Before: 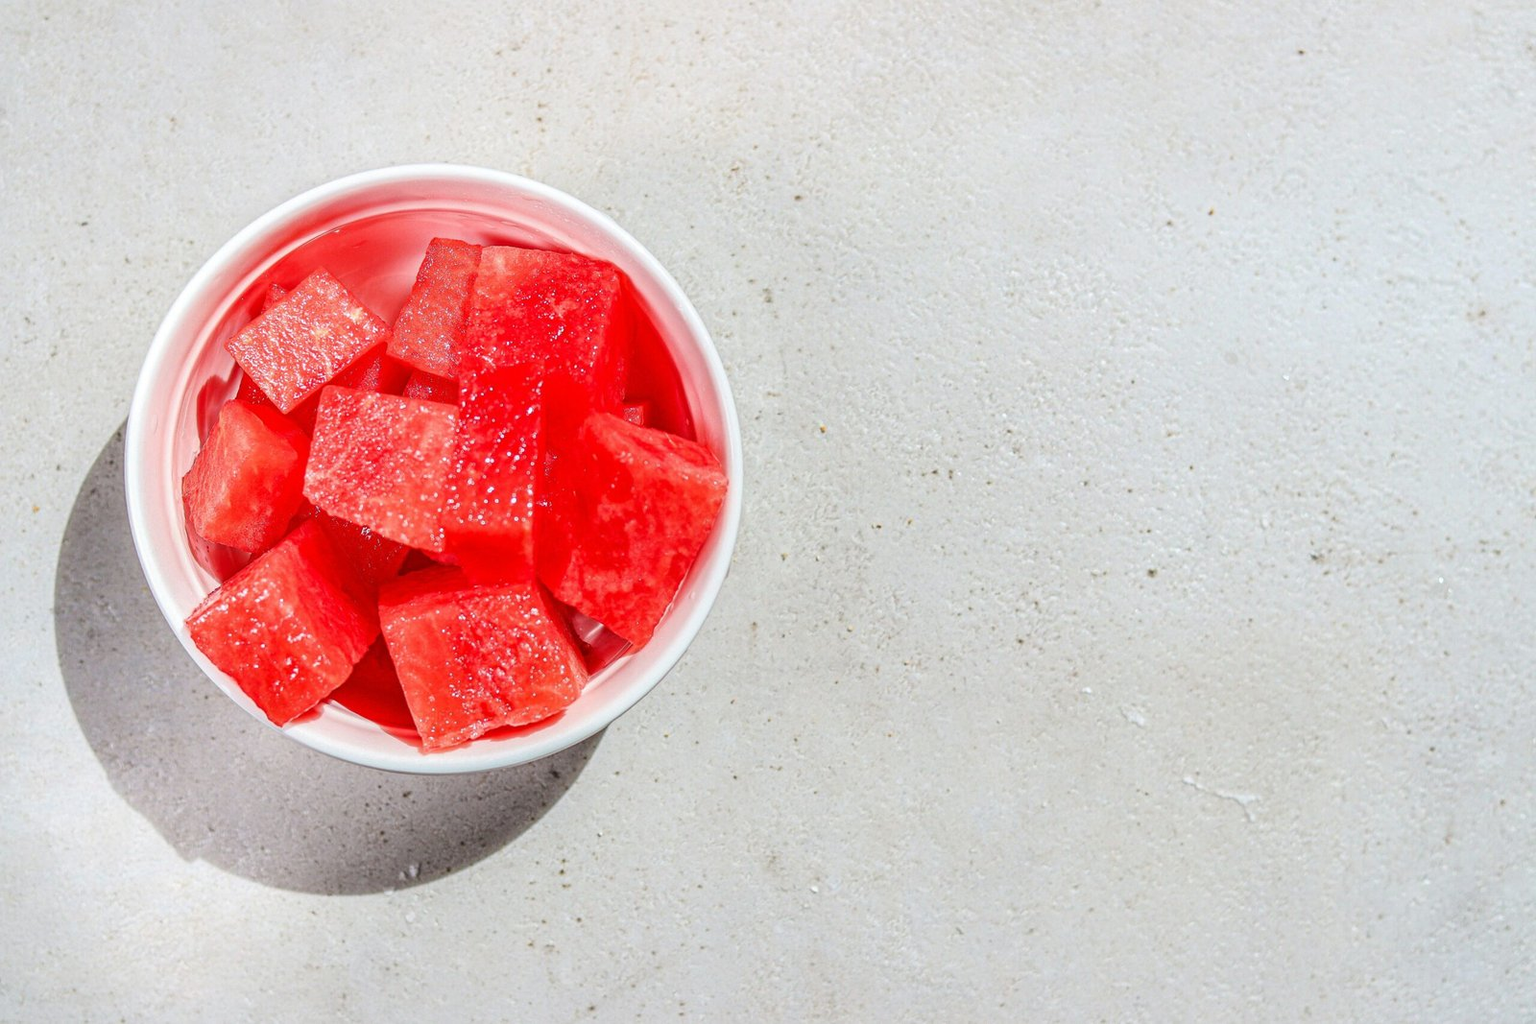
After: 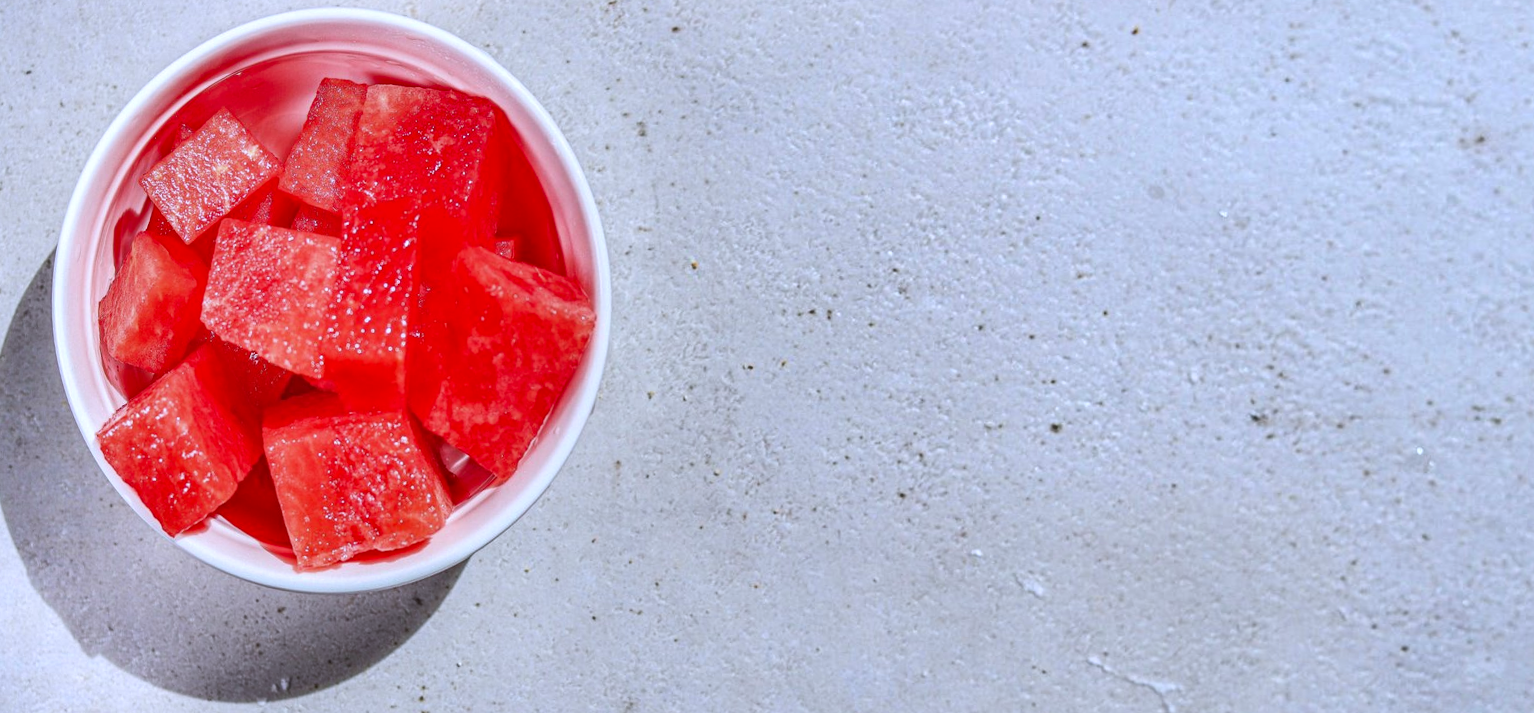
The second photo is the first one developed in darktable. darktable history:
shadows and highlights: soften with gaussian
rotate and perspective: rotation 1.69°, lens shift (vertical) -0.023, lens shift (horizontal) -0.291, crop left 0.025, crop right 0.988, crop top 0.092, crop bottom 0.842
crop and rotate: left 1.814%, top 12.818%, right 0.25%, bottom 9.225%
white balance: red 0.967, blue 1.119, emerald 0.756
